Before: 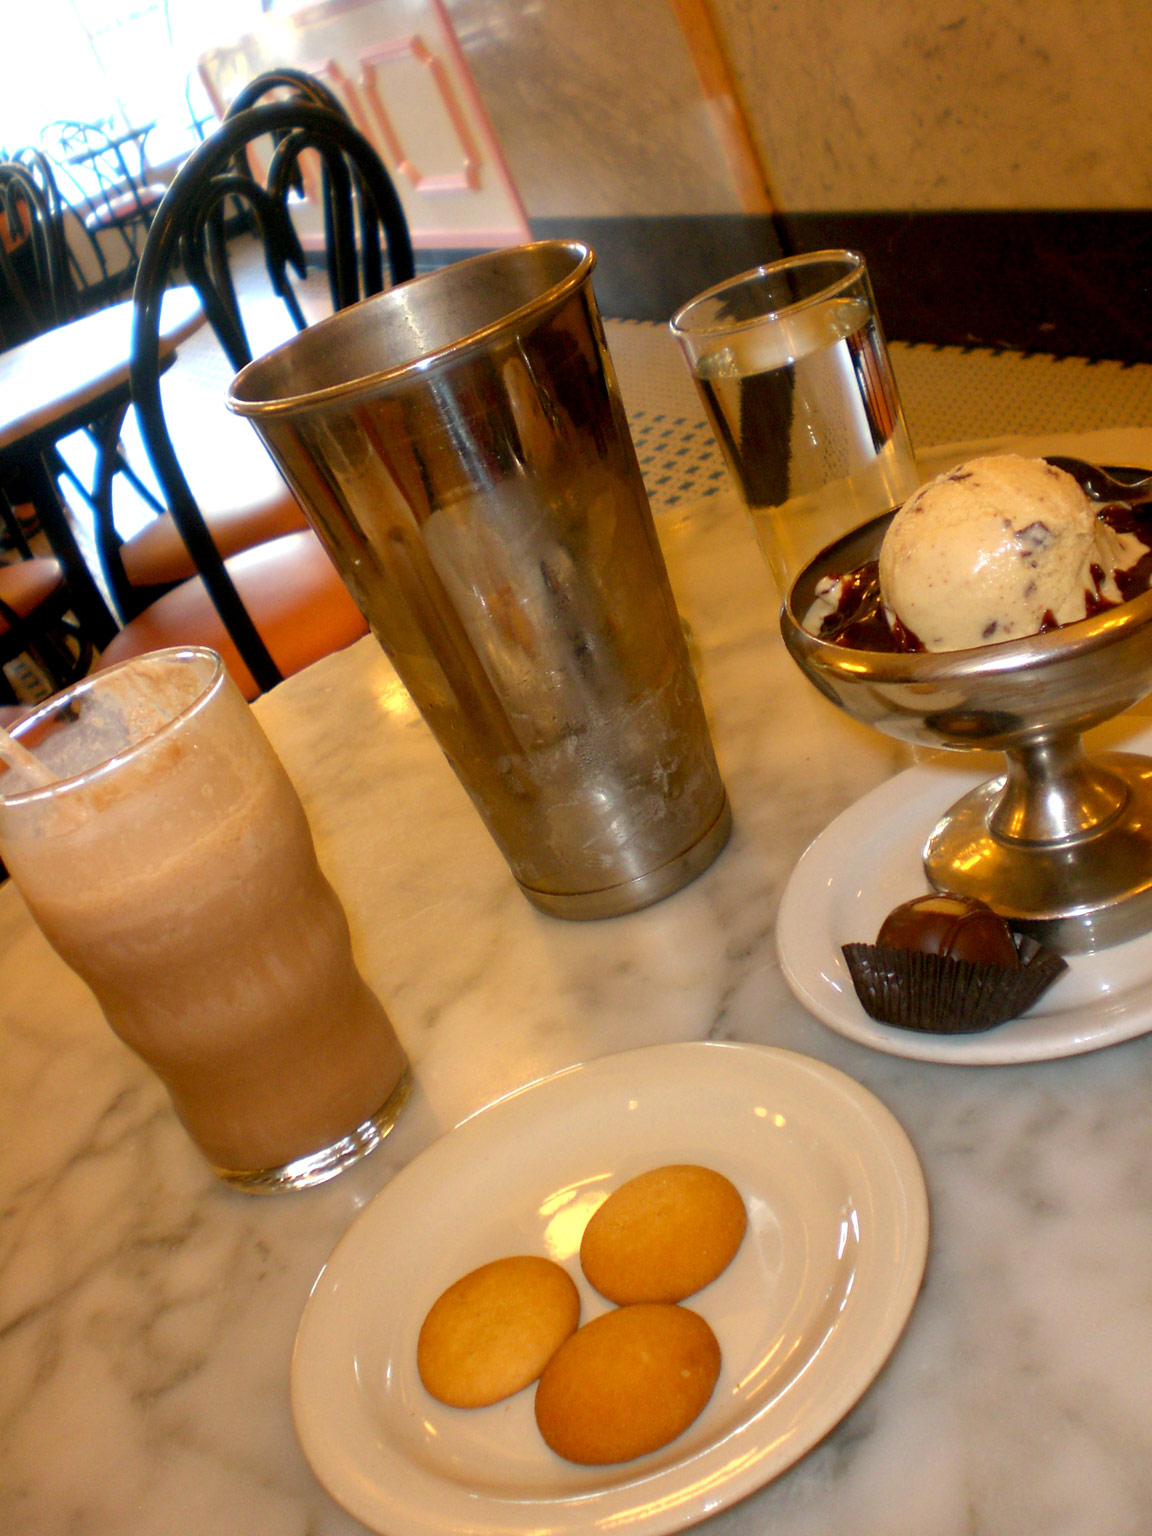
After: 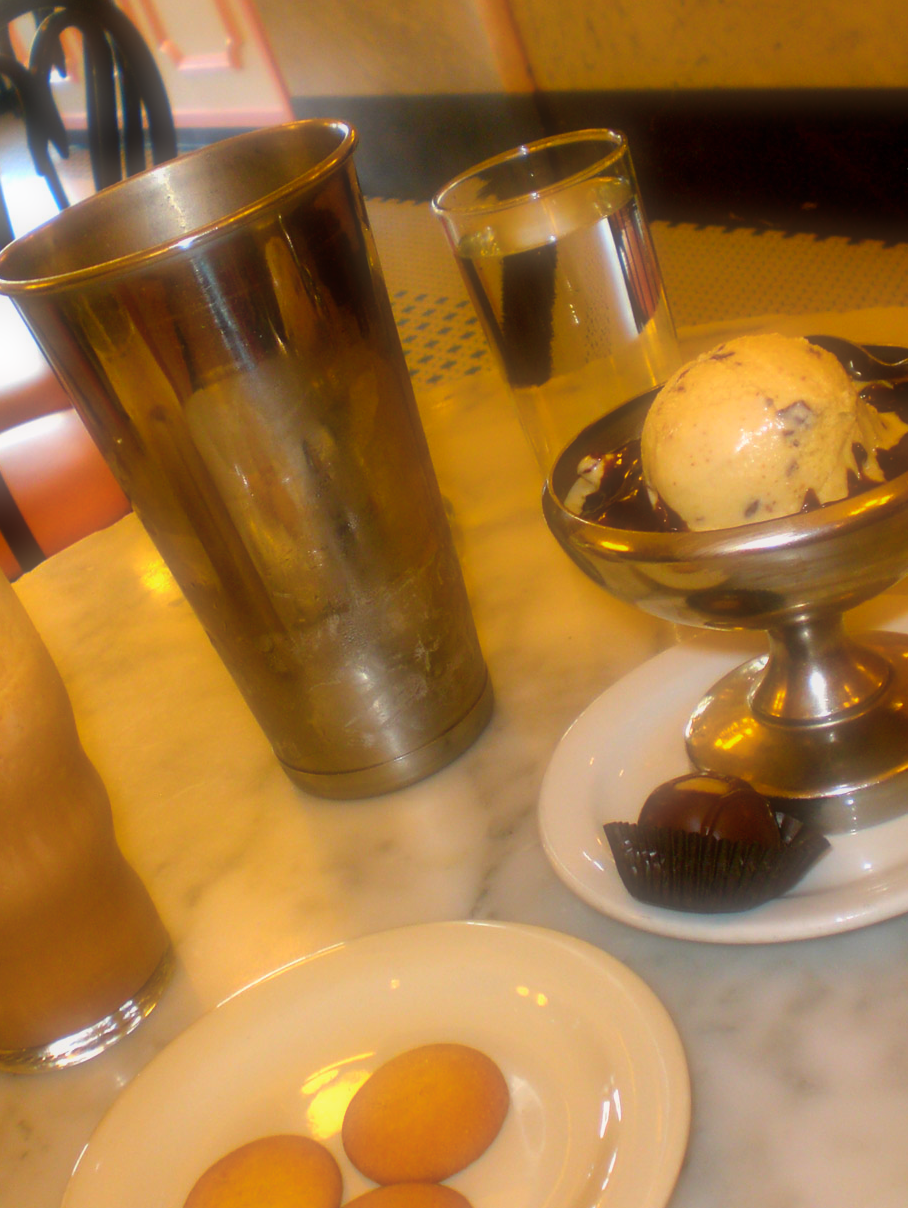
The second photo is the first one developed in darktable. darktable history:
color balance rgb: linear chroma grading › global chroma 15%, perceptual saturation grading › global saturation 30%
soften: size 60.24%, saturation 65.46%, brightness 0.506 EV, mix 25.7%
crop and rotate: left 20.74%, top 7.912%, right 0.375%, bottom 13.378%
